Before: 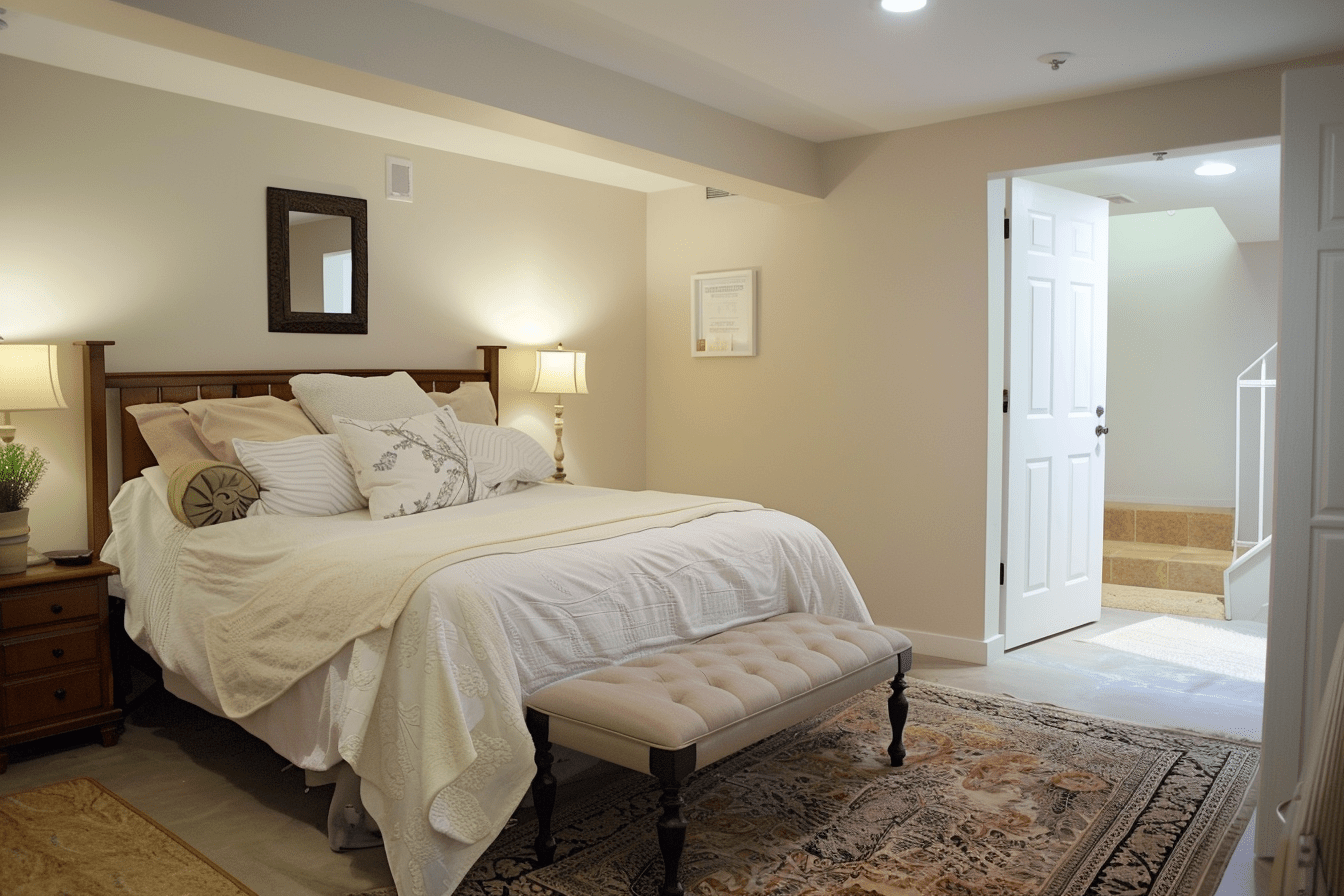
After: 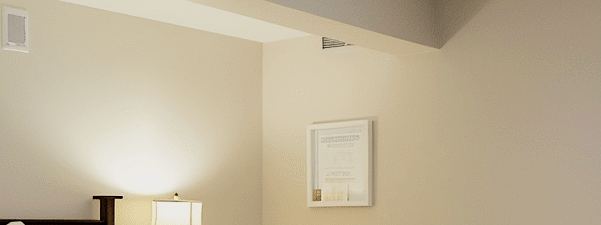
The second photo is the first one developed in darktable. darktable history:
sharpen: radius 1
contrast brightness saturation: saturation -0.05
filmic rgb: black relative exposure -5 EV, white relative exposure 3.5 EV, hardness 3.19, contrast 1.4, highlights saturation mix -50%
crop: left 28.64%, top 16.832%, right 26.637%, bottom 58.055%
